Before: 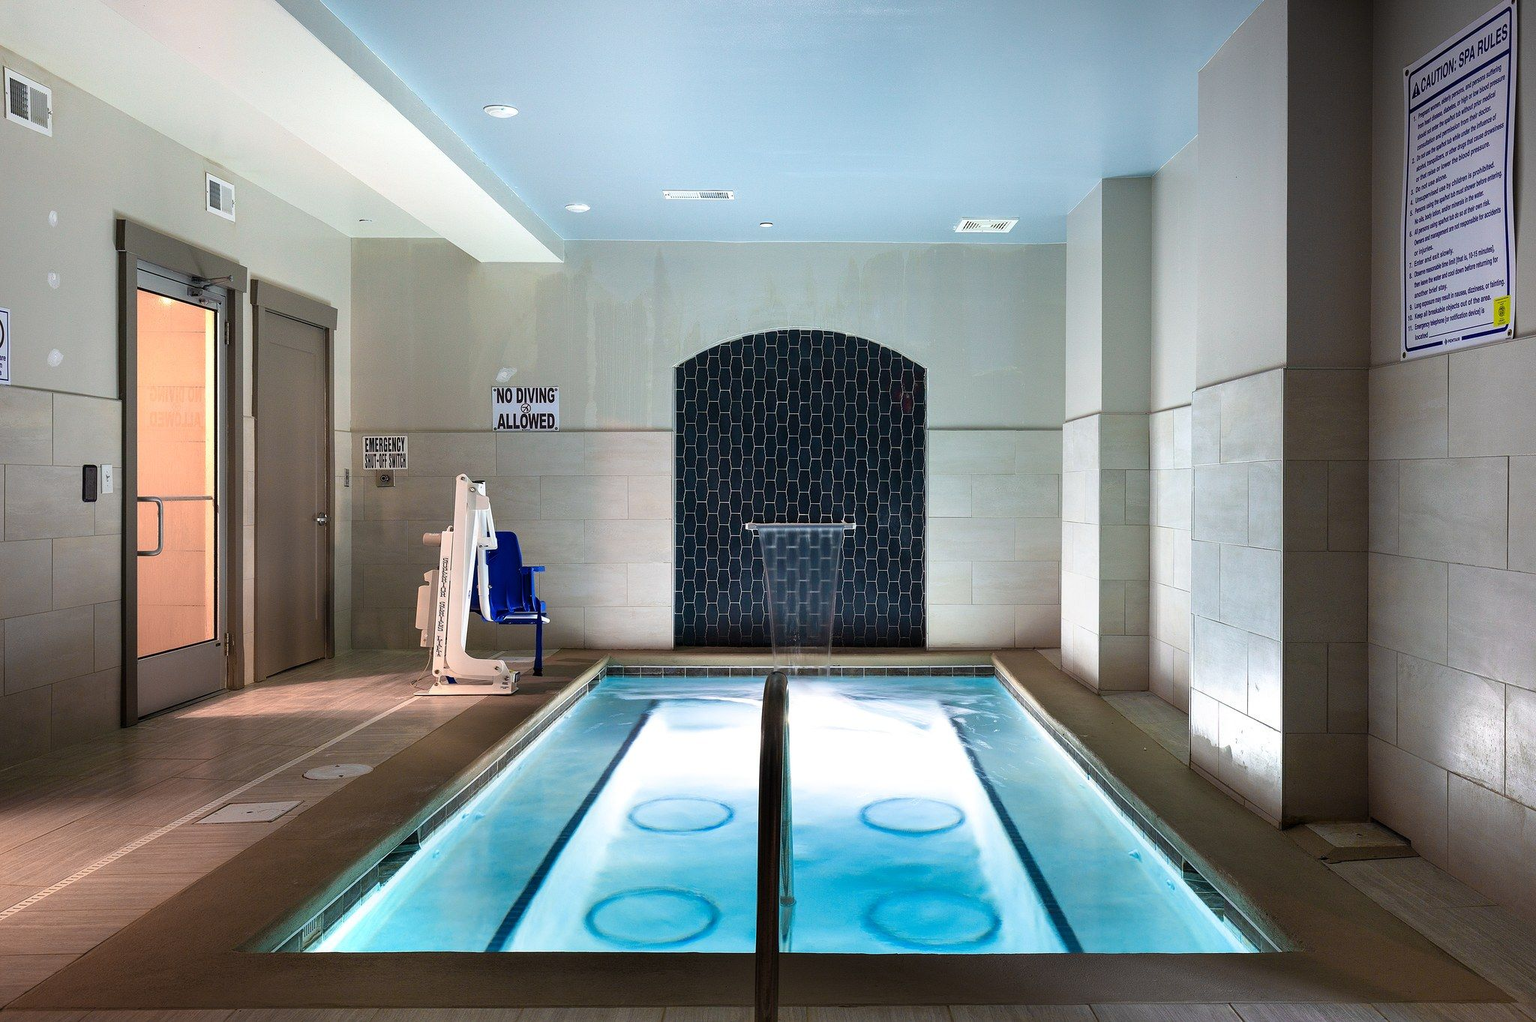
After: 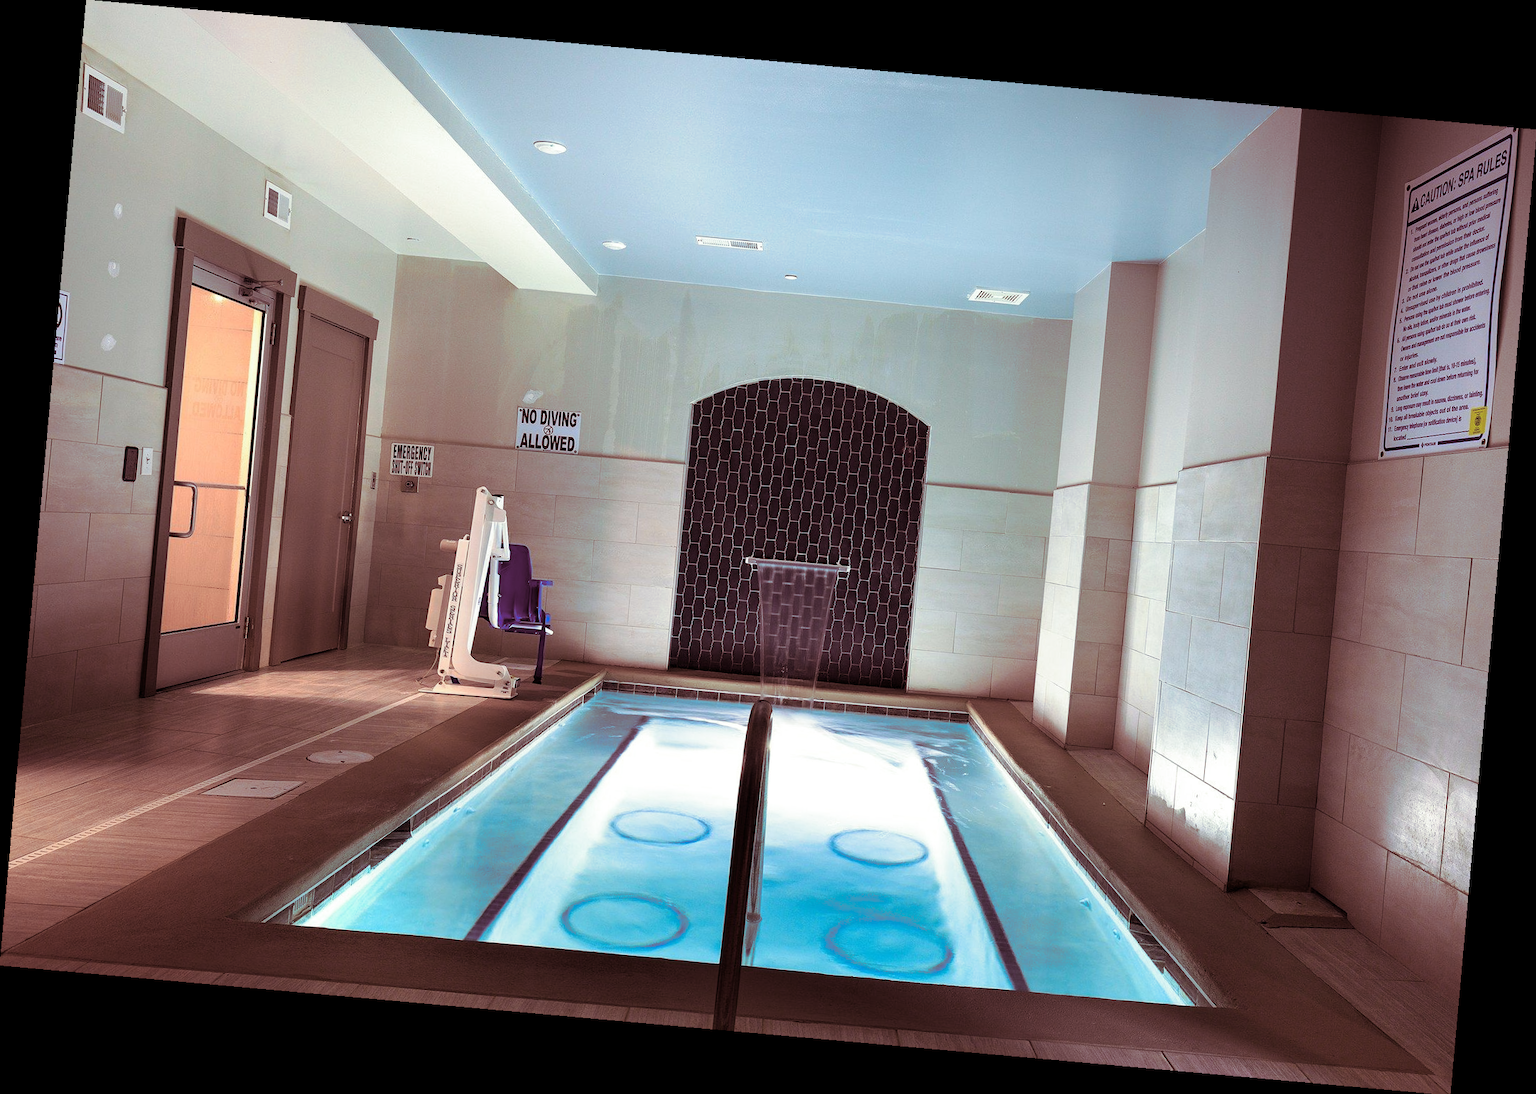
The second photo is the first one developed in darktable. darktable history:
rotate and perspective: rotation 5.12°, automatic cropping off
split-toning: shadows › hue 360°
